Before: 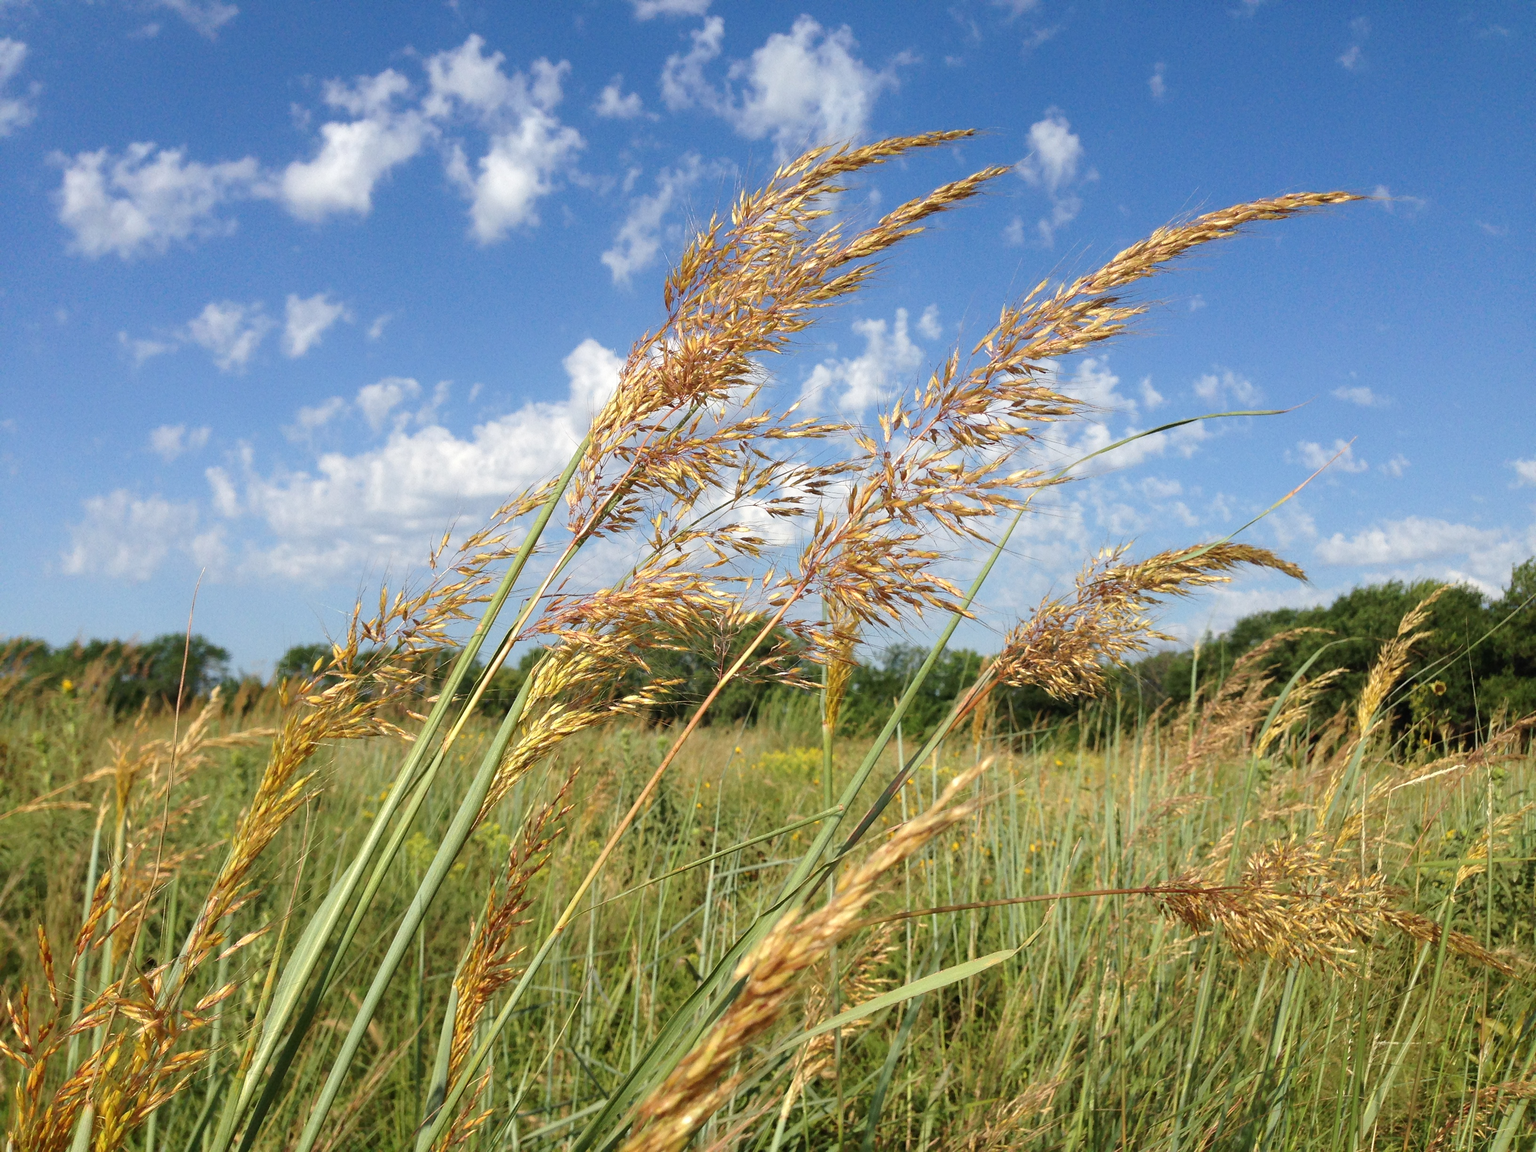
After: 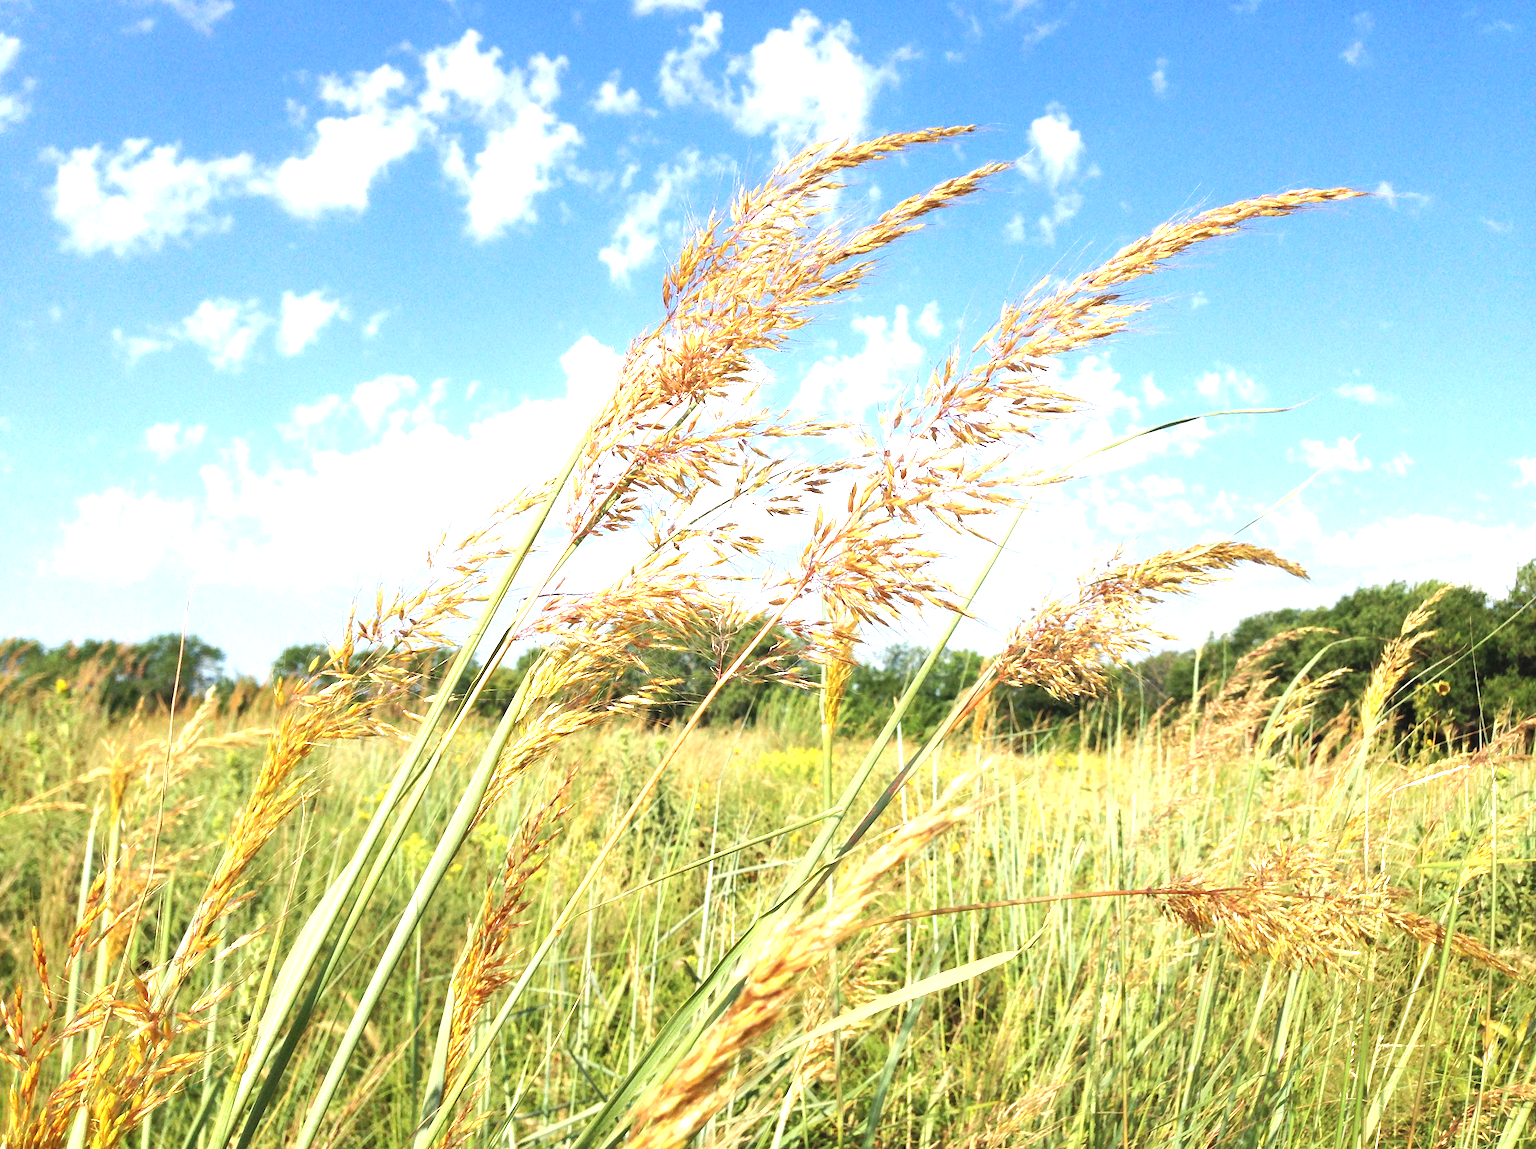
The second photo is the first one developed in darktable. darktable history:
exposure: black level correction 0, exposure 1.45 EV, compensate exposure bias true, compensate highlight preservation false
crop: left 0.434%, top 0.485%, right 0.244%, bottom 0.386%
white balance: emerald 1
